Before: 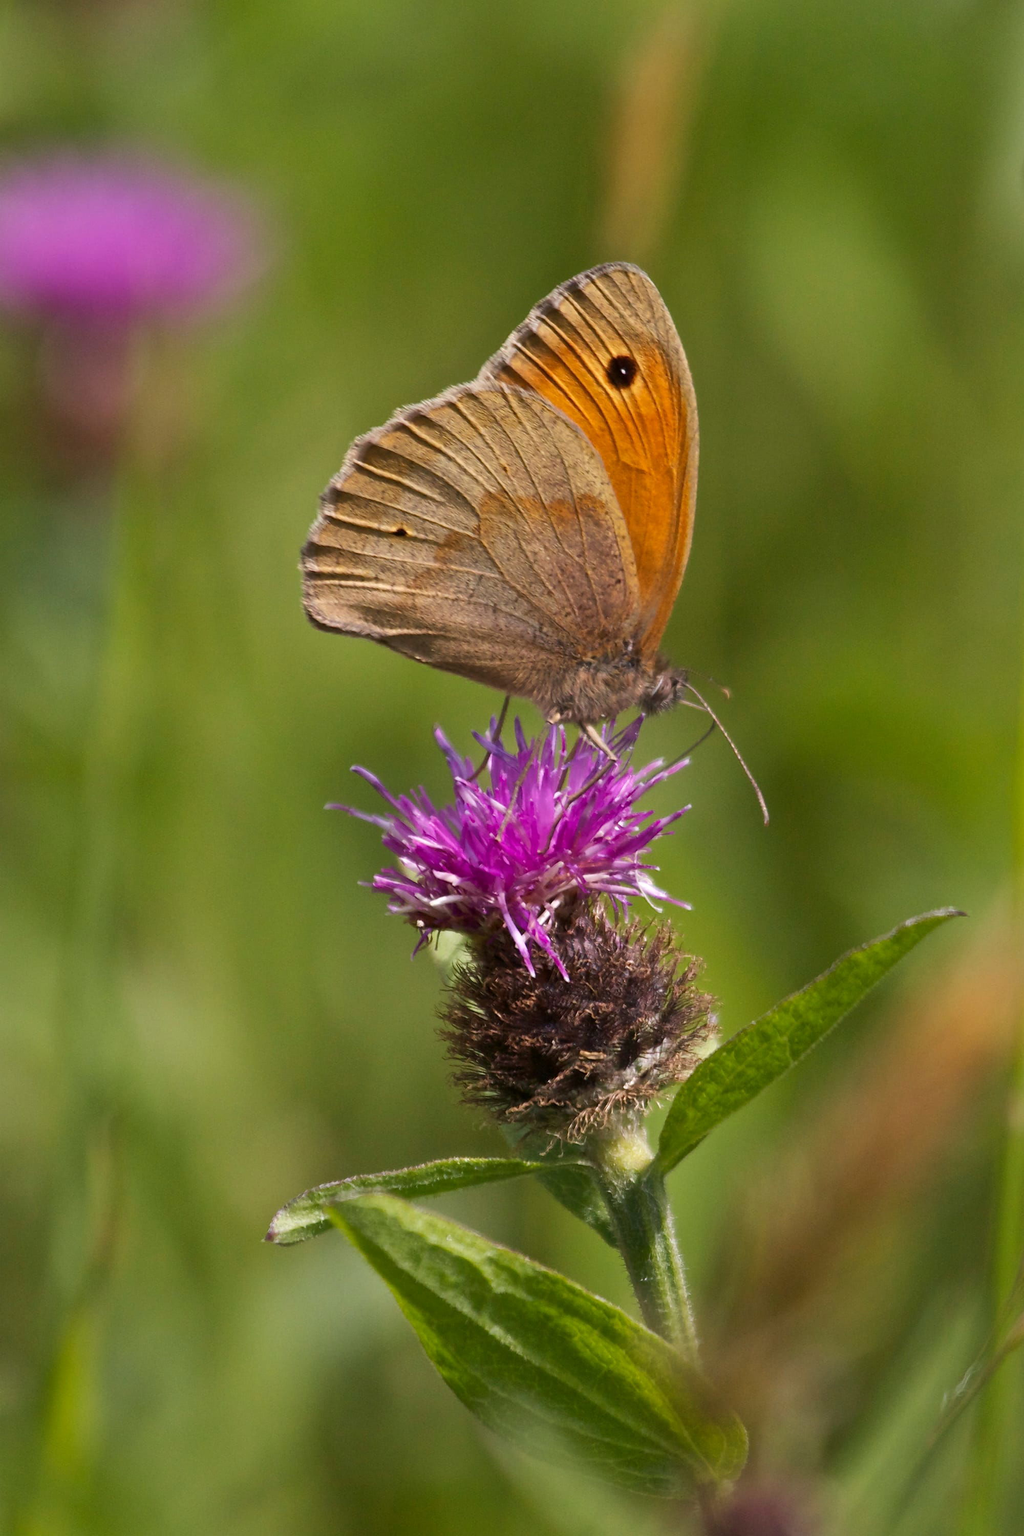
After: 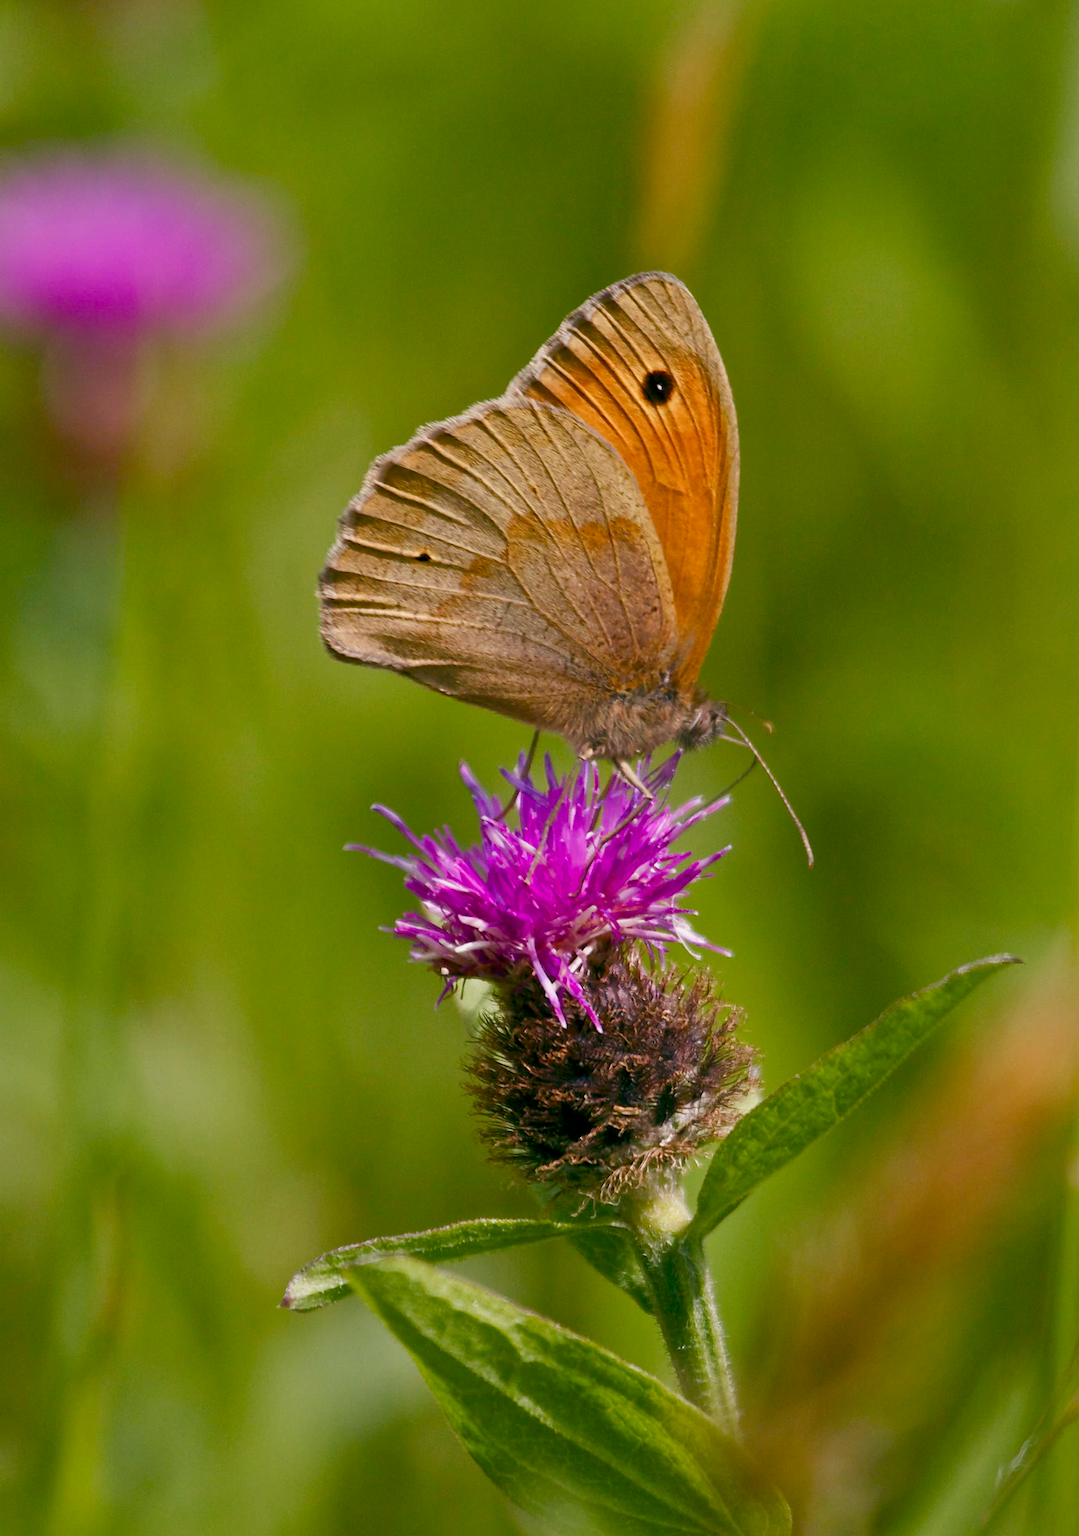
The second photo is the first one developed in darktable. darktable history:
crop: top 0.399%, right 0.263%, bottom 5.056%
color balance rgb: highlights gain › luminance 6.637%, highlights gain › chroma 0.889%, highlights gain › hue 48.47°, global offset › luminance -0.321%, global offset › chroma 0.112%, global offset › hue 164.58°, linear chroma grading › global chroma 14.365%, perceptual saturation grading › global saturation 20%, perceptual saturation grading › highlights -49.351%, perceptual saturation grading › shadows 25.792%, contrast -10.079%
